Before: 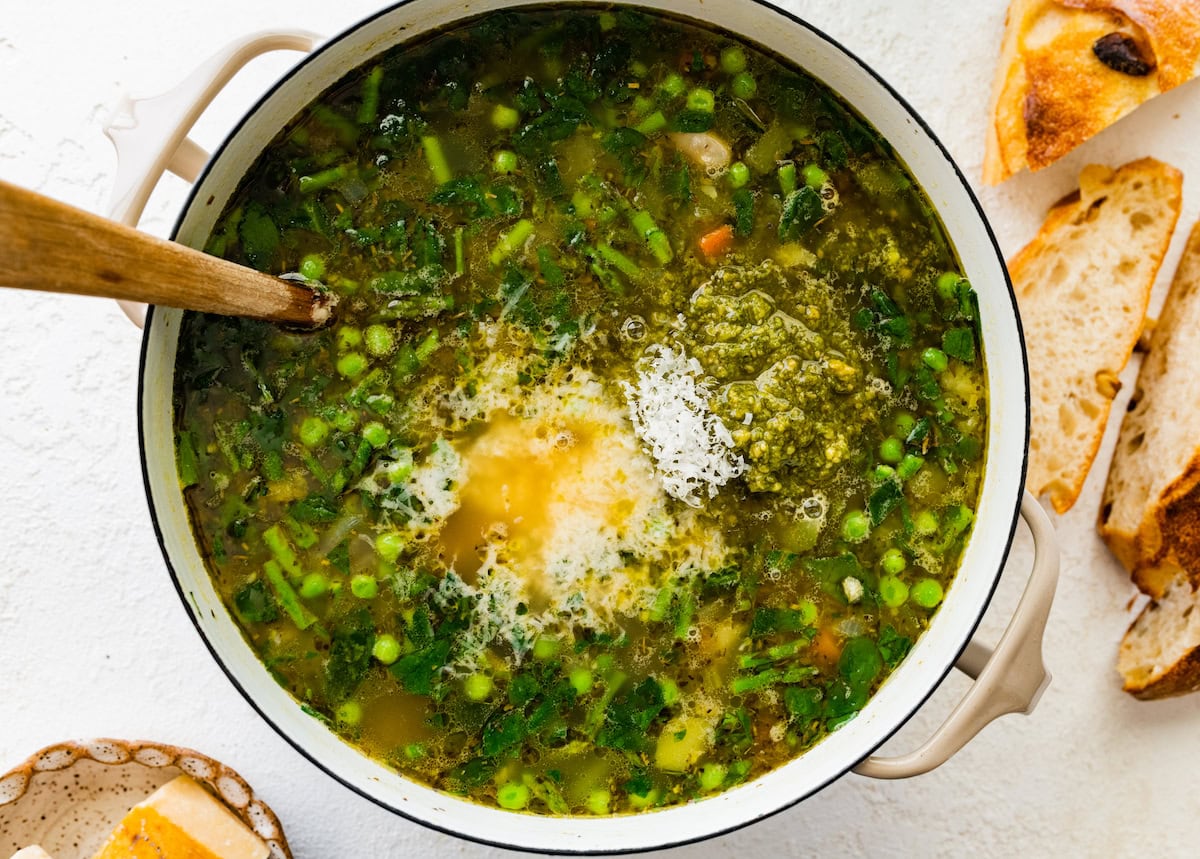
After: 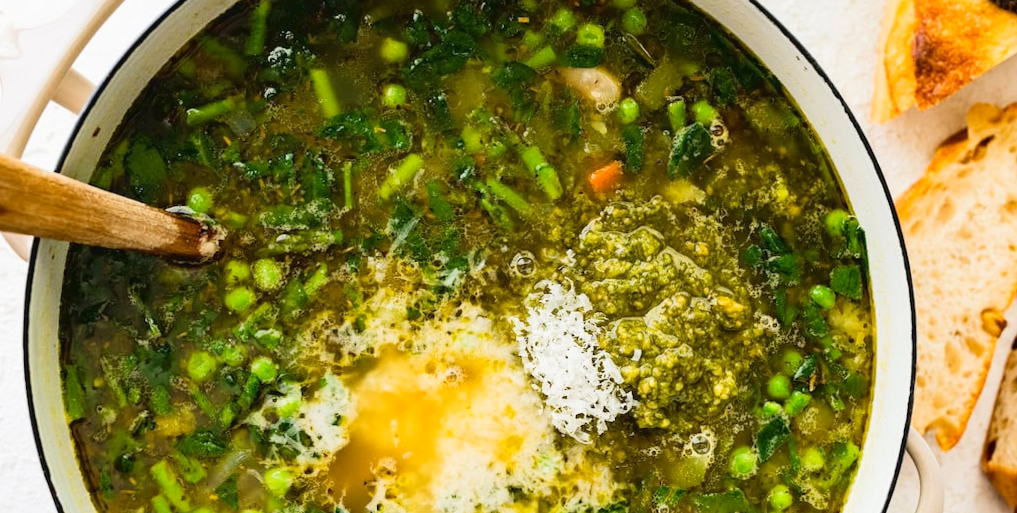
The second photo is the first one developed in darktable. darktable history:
crop and rotate: left 9.345%, top 7.22%, right 4.982%, bottom 32.331%
tone curve: curves: ch0 [(0, 0.028) (0.138, 0.156) (0.468, 0.516) (0.754, 0.823) (1, 1)], color space Lab, linked channels, preserve colors none
rotate and perspective: rotation 0.174°, lens shift (vertical) 0.013, lens shift (horizontal) 0.019, shear 0.001, automatic cropping original format, crop left 0.007, crop right 0.991, crop top 0.016, crop bottom 0.997
